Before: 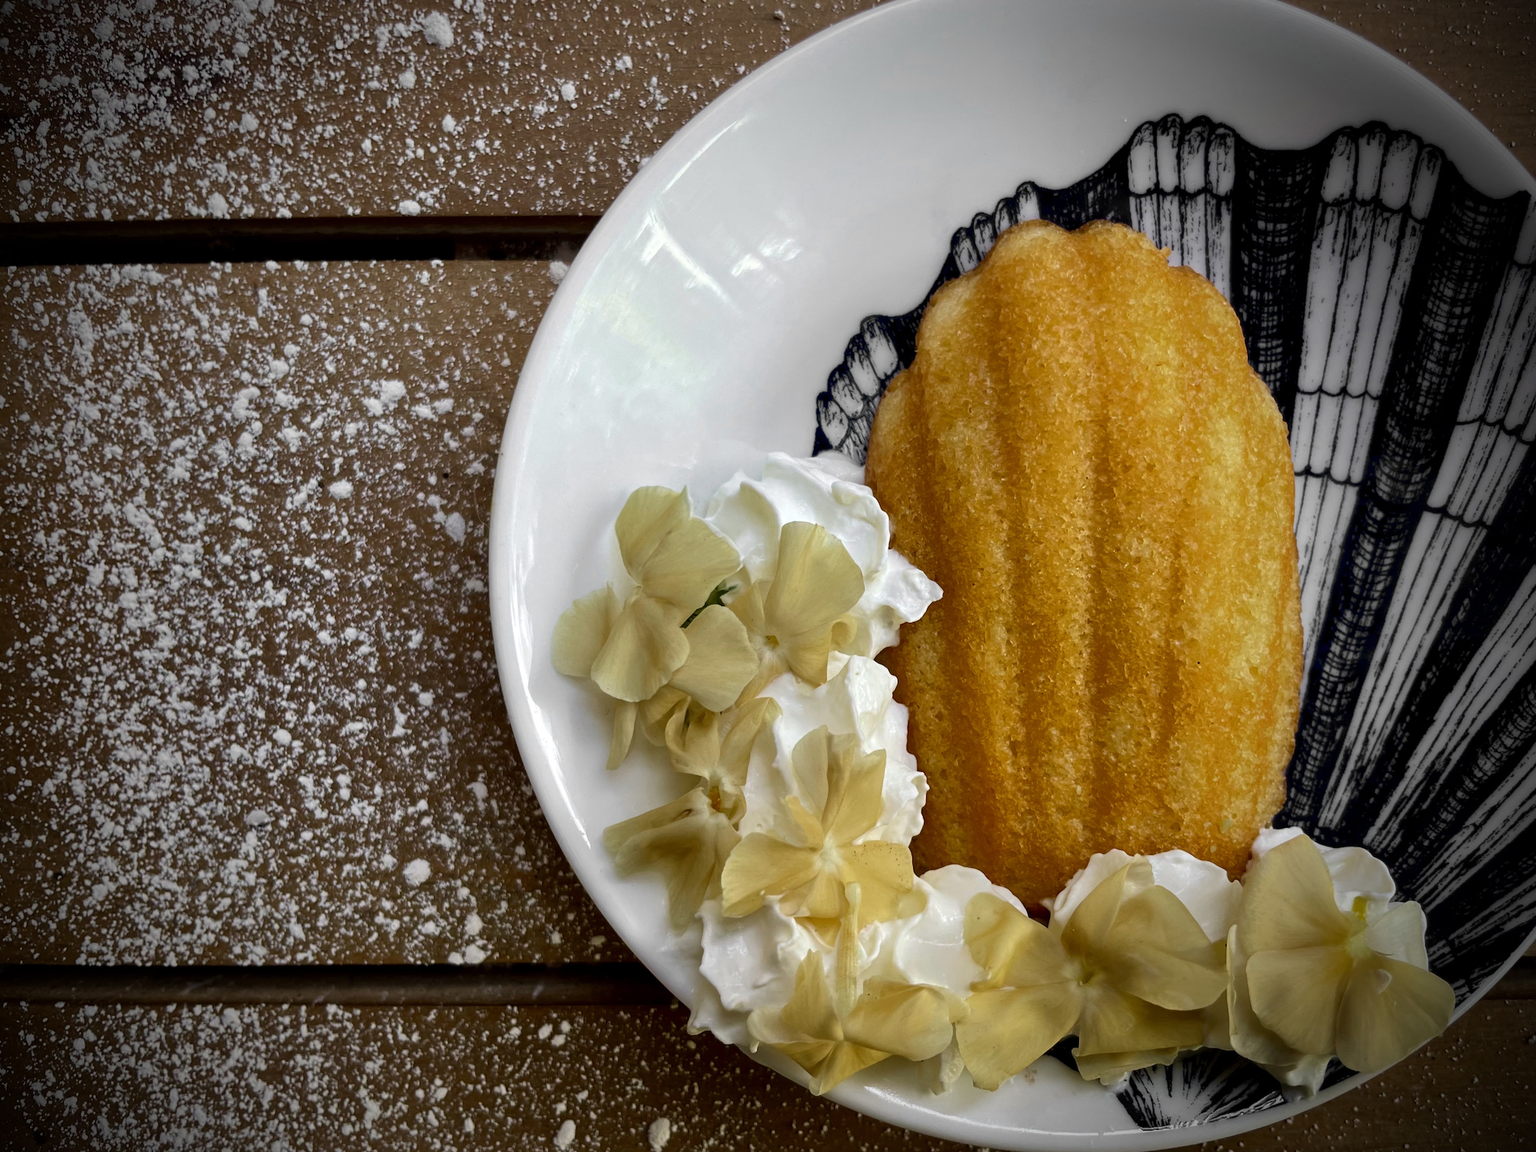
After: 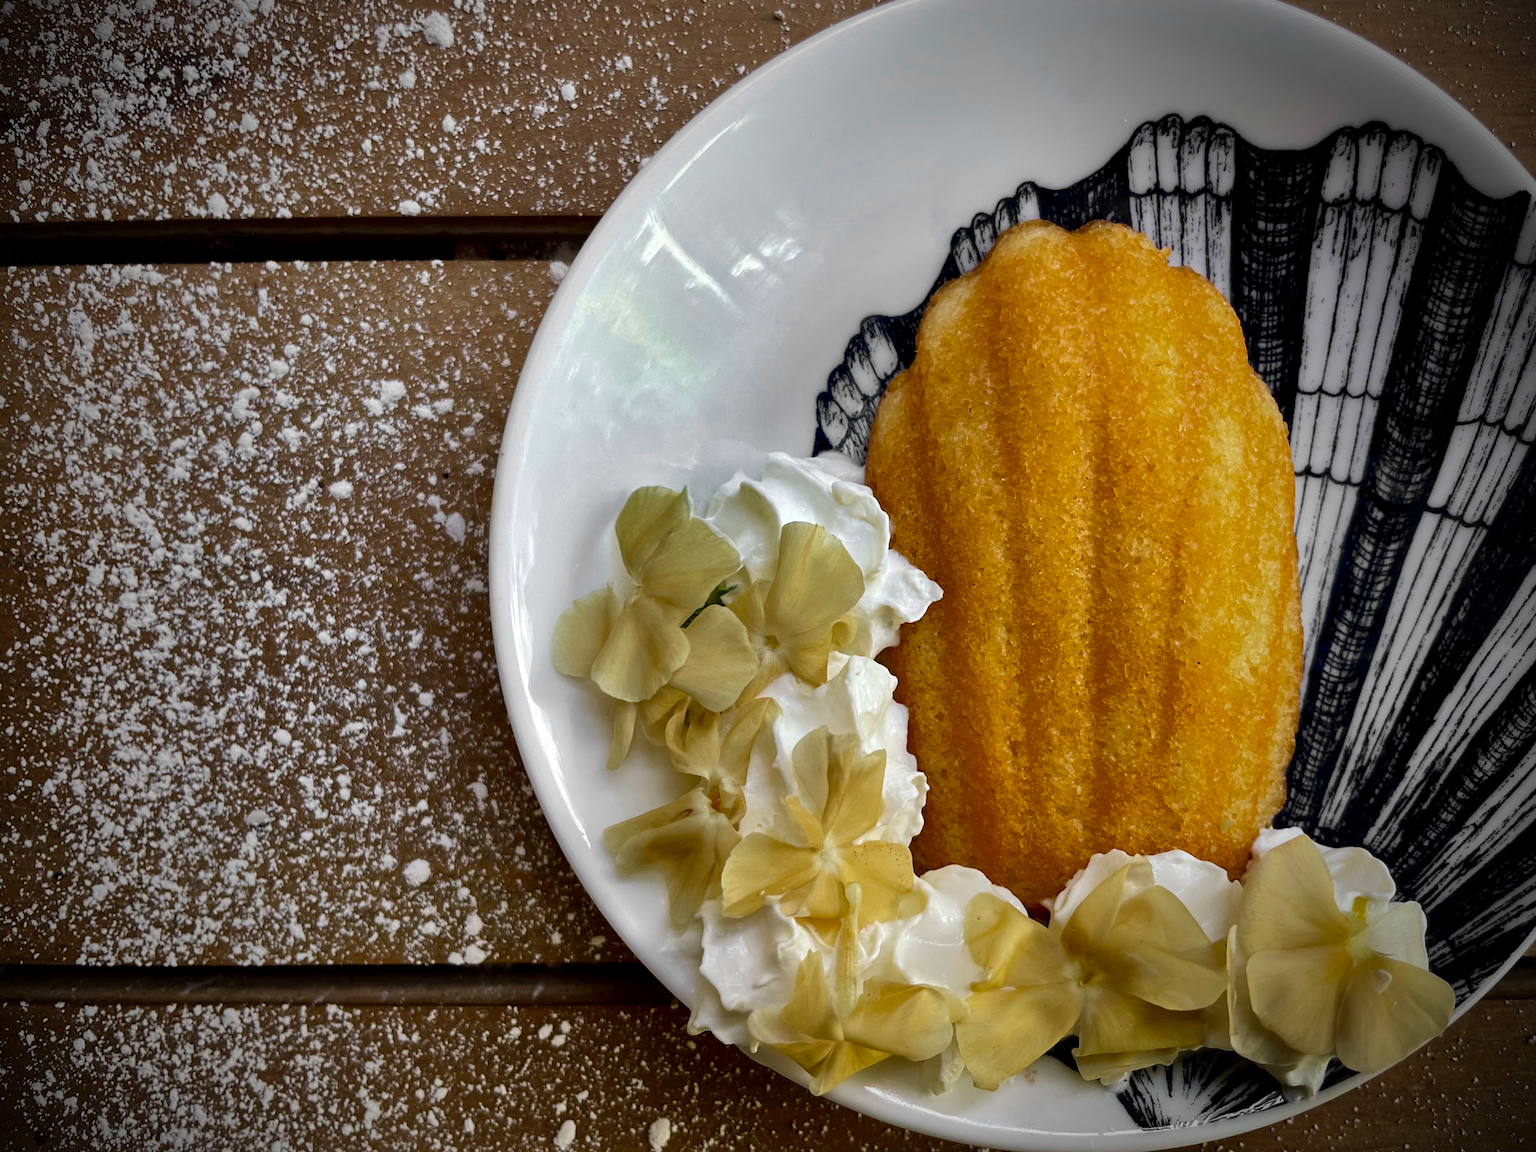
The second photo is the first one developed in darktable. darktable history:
shadows and highlights: radius 107.8, shadows 40.99, highlights -71.64, low approximation 0.01, soften with gaussian
